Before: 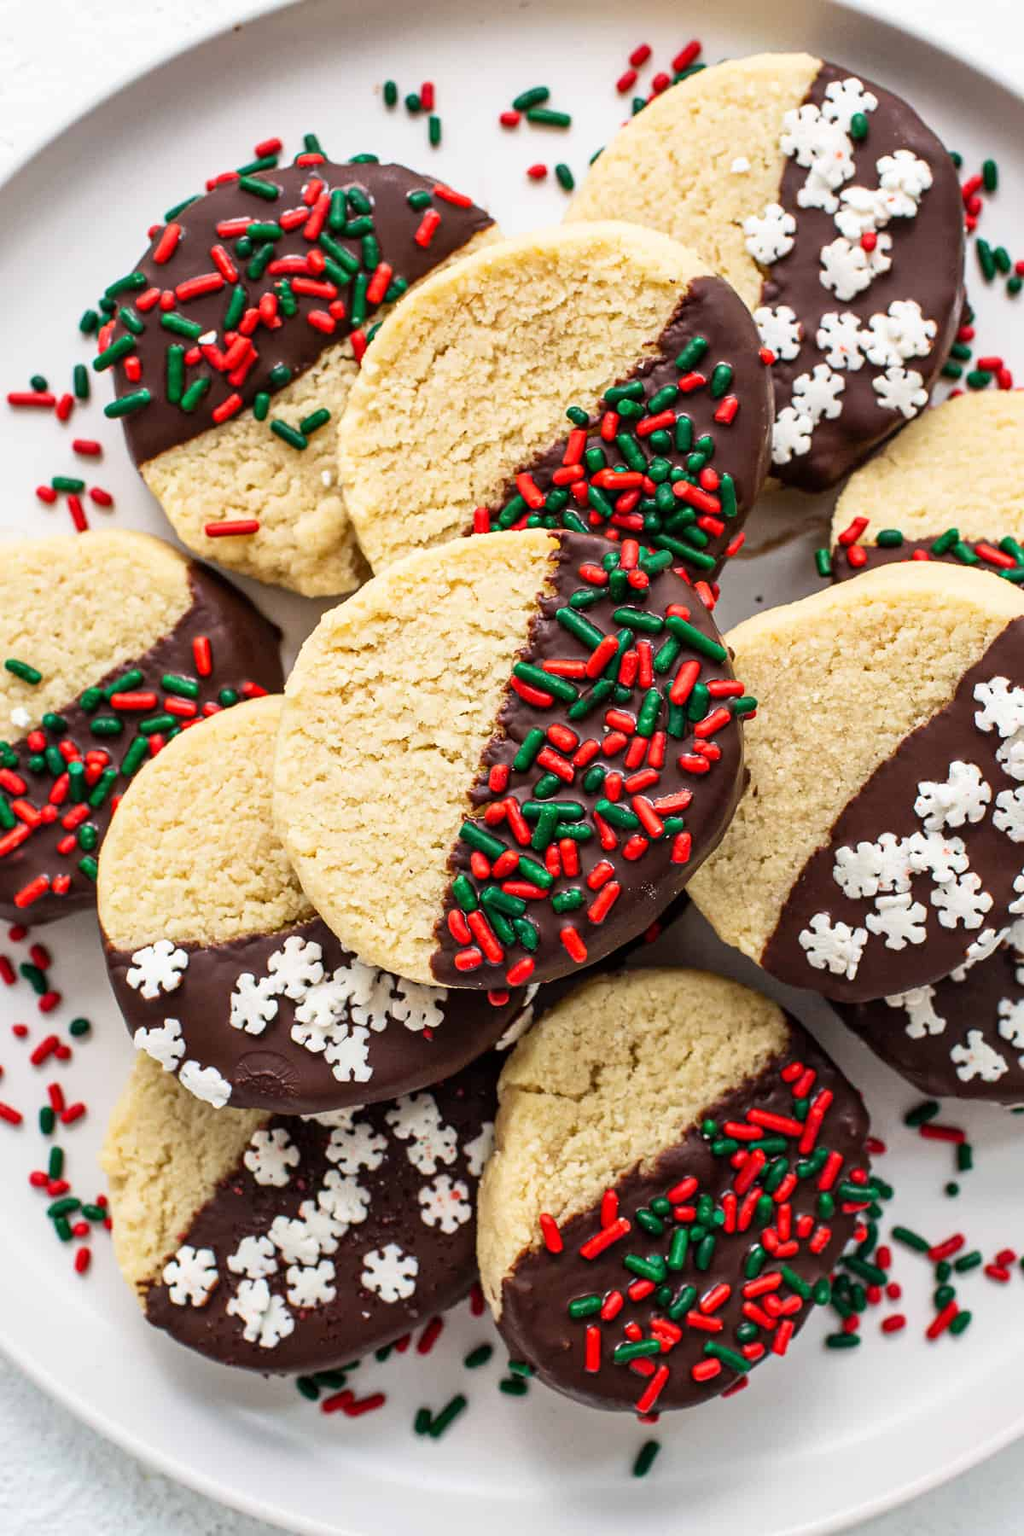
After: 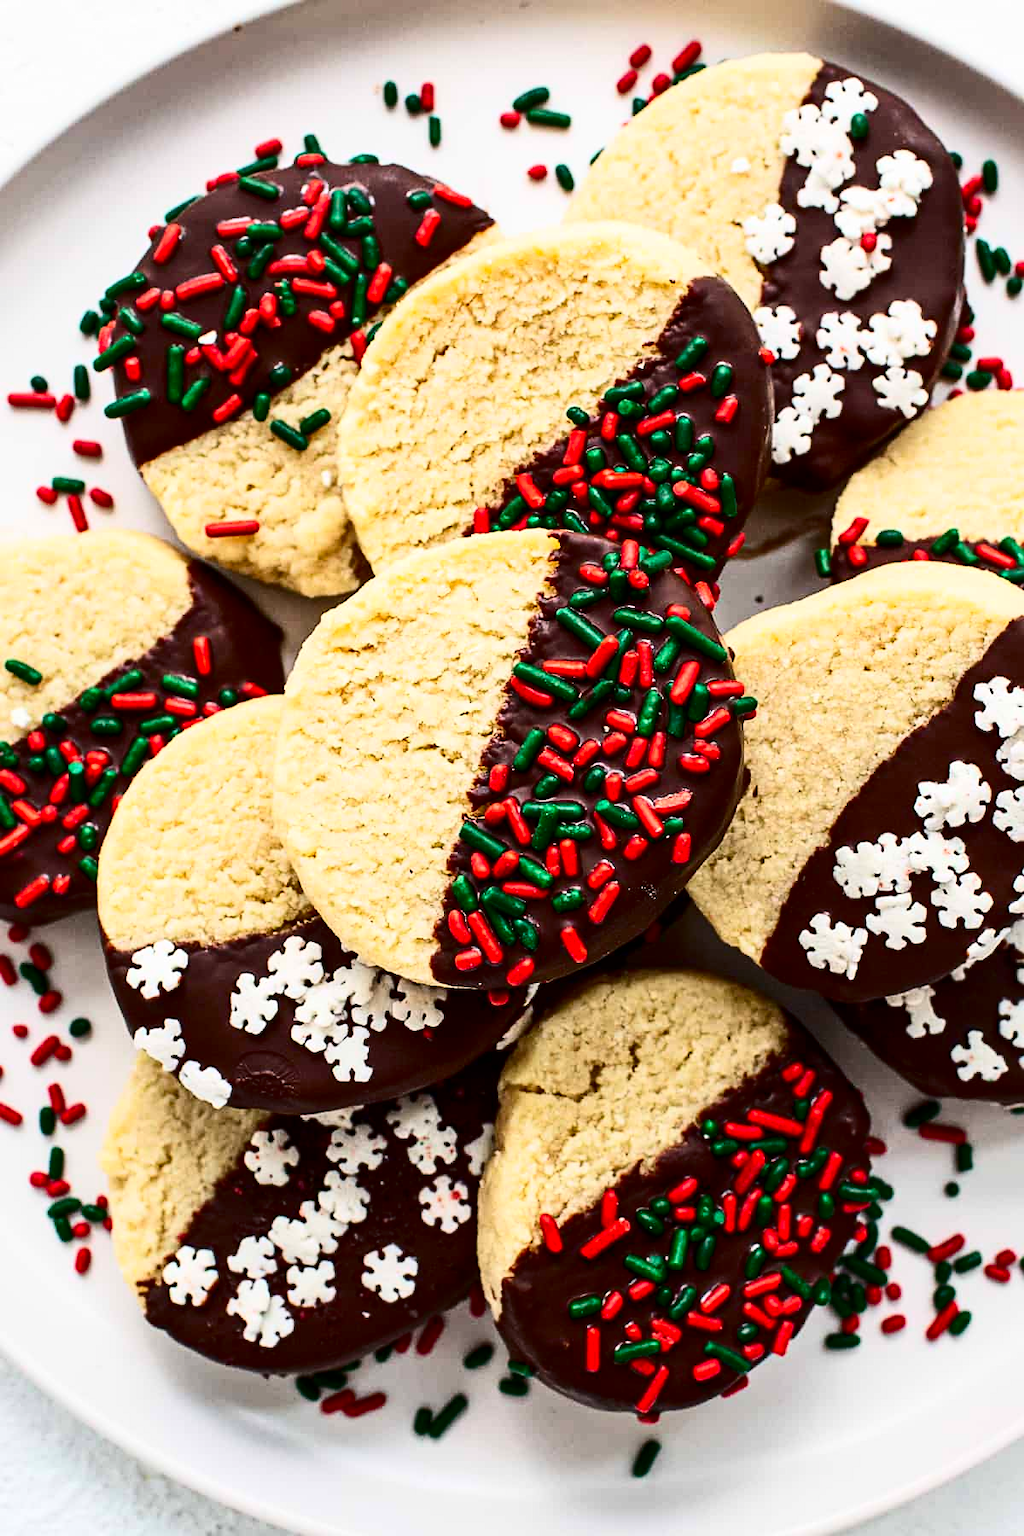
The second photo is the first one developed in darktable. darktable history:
contrast brightness saturation: contrast 0.308, brightness -0.08, saturation 0.17
sharpen: amount 0.201
